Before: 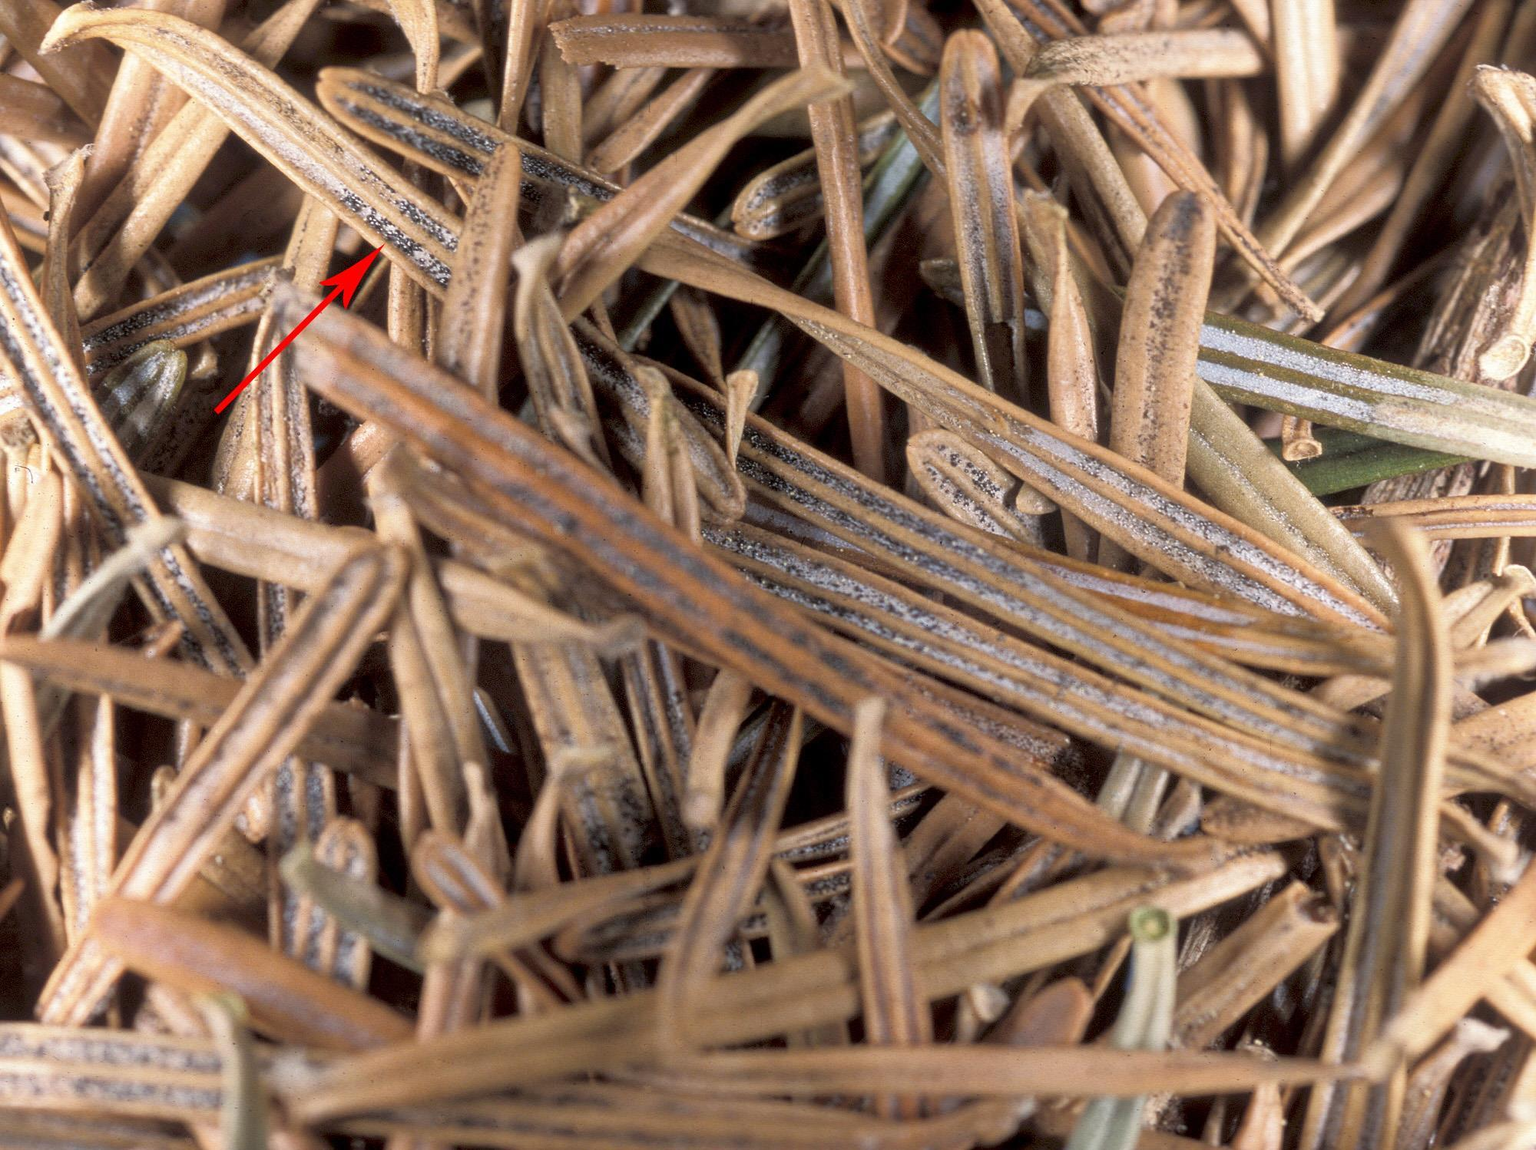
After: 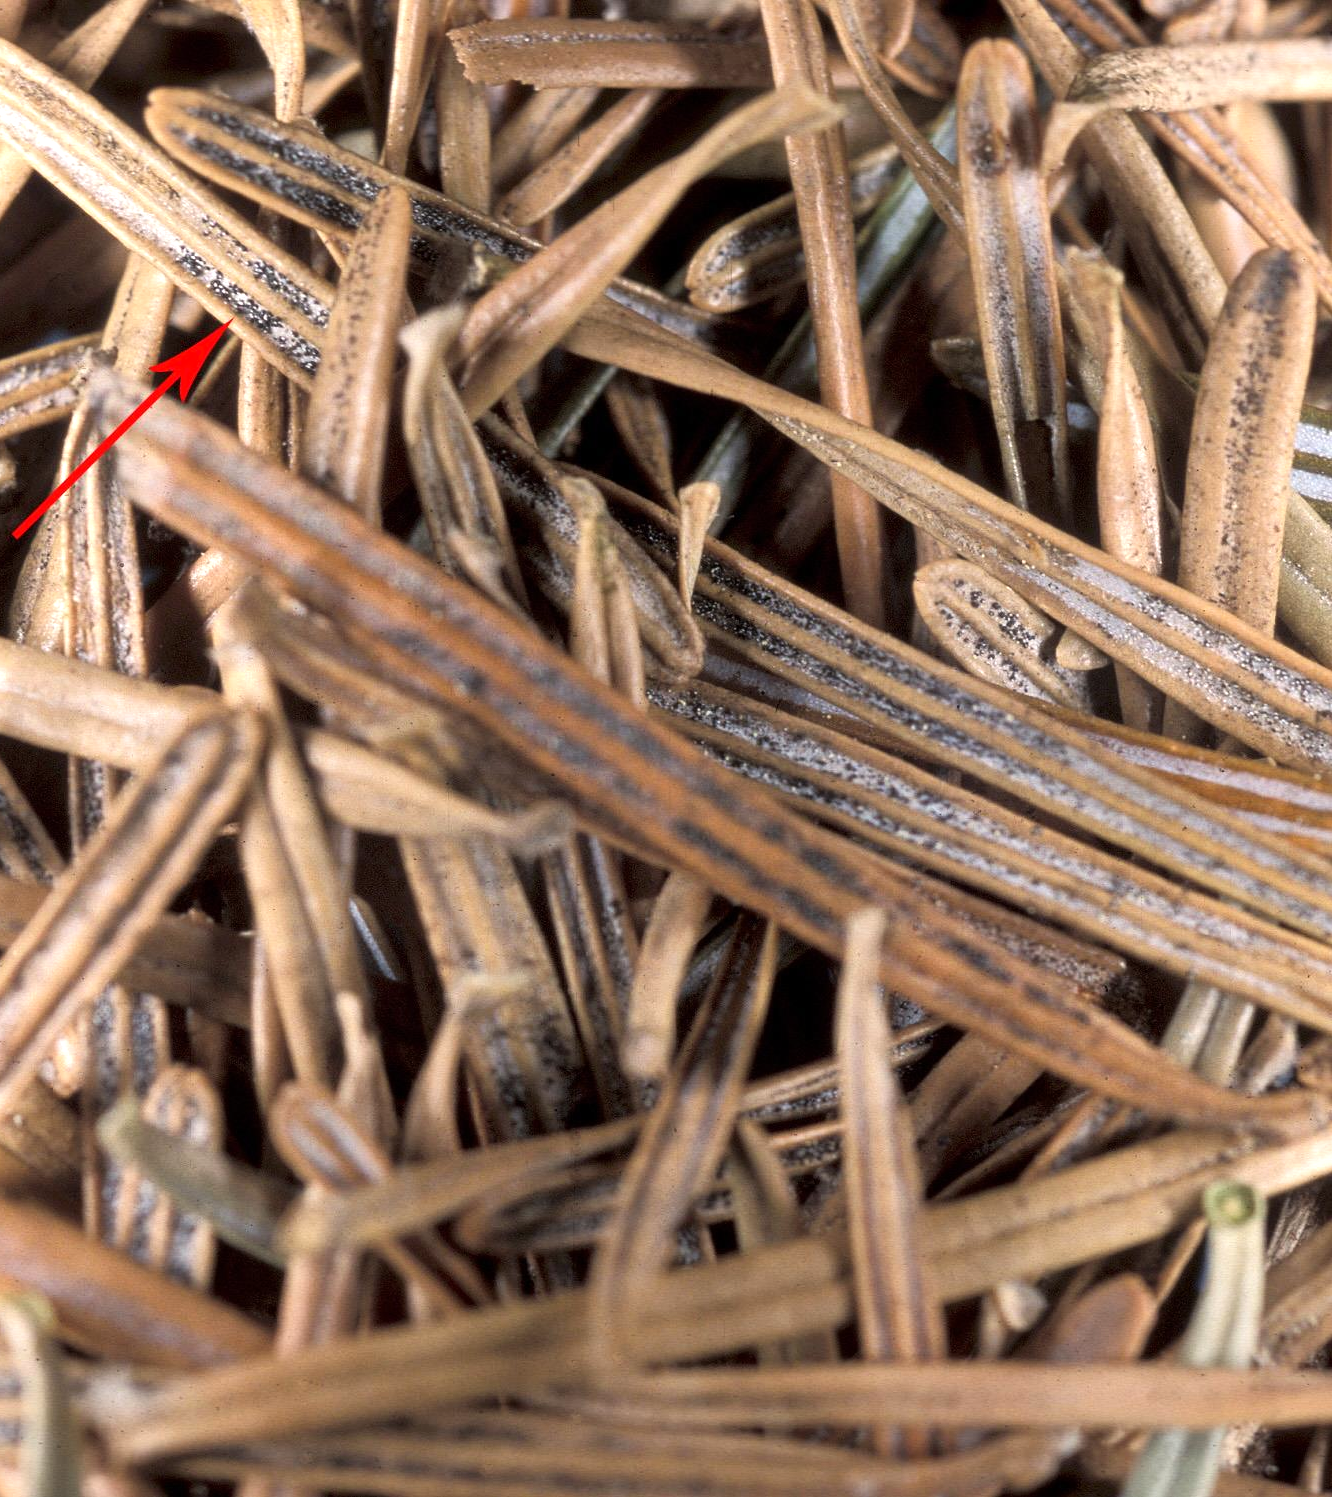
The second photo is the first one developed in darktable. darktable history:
tone equalizer: -8 EV -0.383 EV, -7 EV -0.413 EV, -6 EV -0.329 EV, -5 EV -0.239 EV, -3 EV 0.206 EV, -2 EV 0.344 EV, -1 EV 0.396 EV, +0 EV 0.442 EV, edges refinement/feathering 500, mask exposure compensation -1.57 EV, preserve details no
crop and rotate: left 13.356%, right 20.036%
